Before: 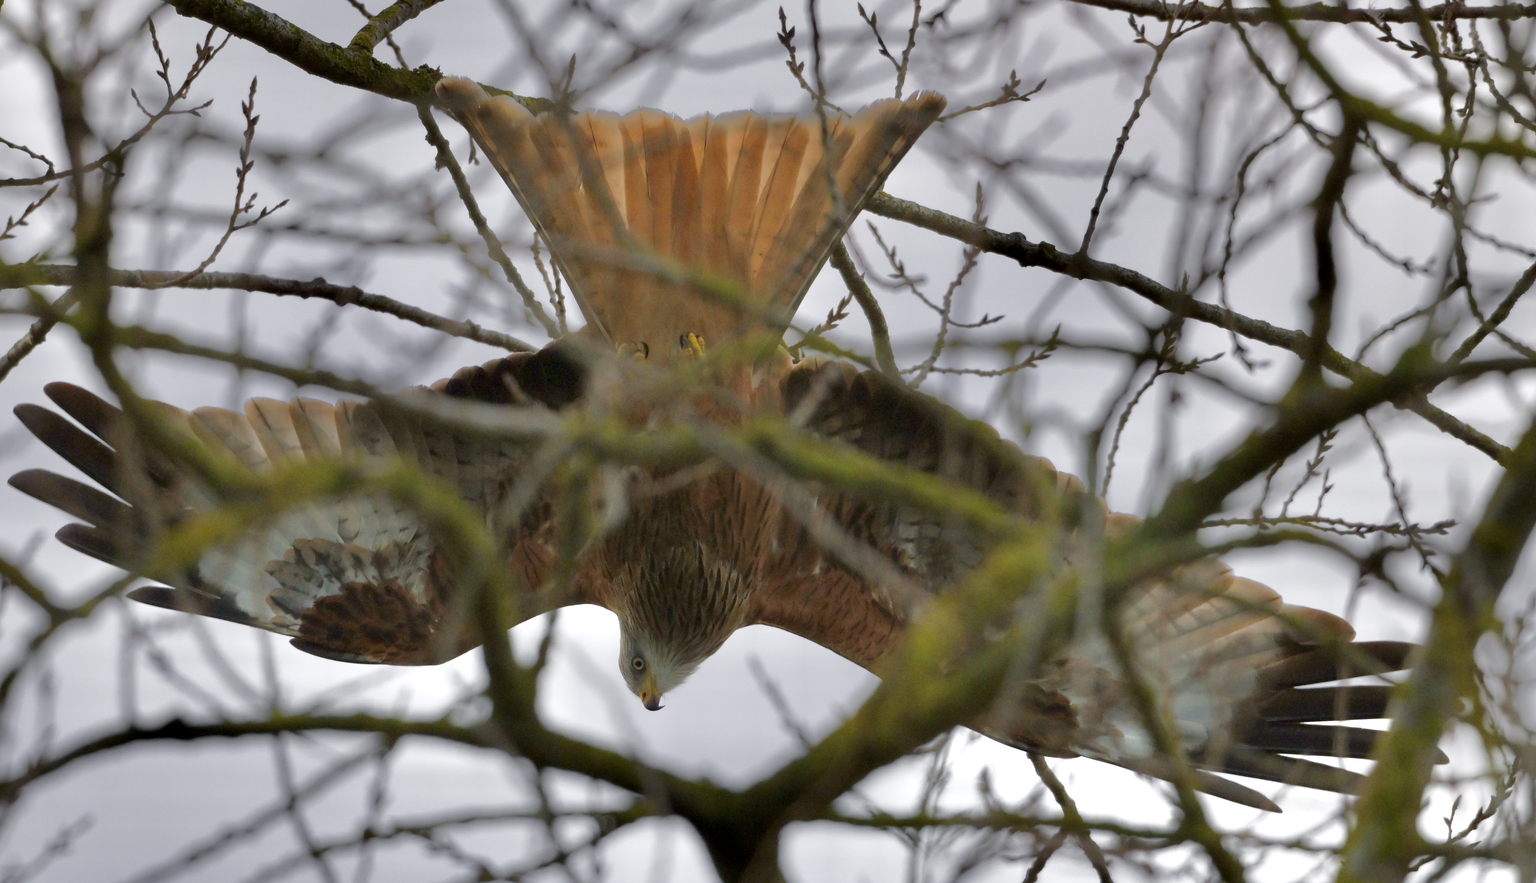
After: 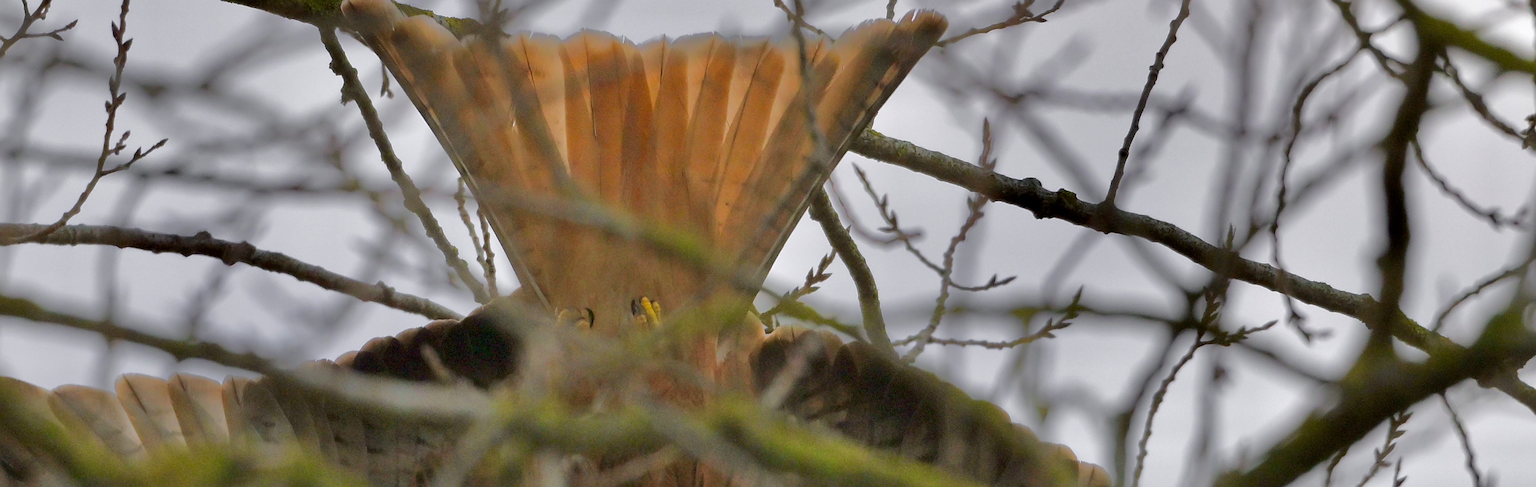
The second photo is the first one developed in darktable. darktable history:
crop and rotate: left 9.648%, top 9.39%, right 6.043%, bottom 44.053%
shadows and highlights: white point adjustment 0.046, soften with gaussian
base curve: curves: ch0 [(0, 0) (0.989, 0.992)], preserve colors none
sharpen: on, module defaults
